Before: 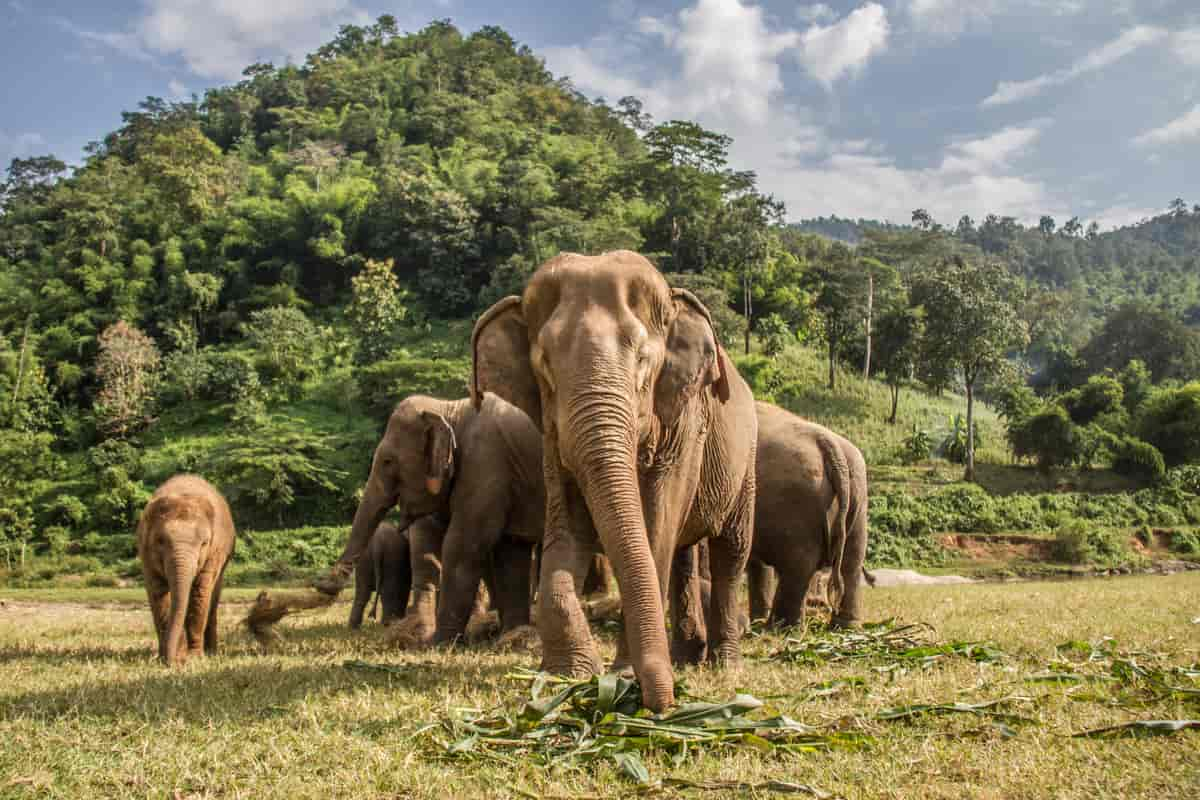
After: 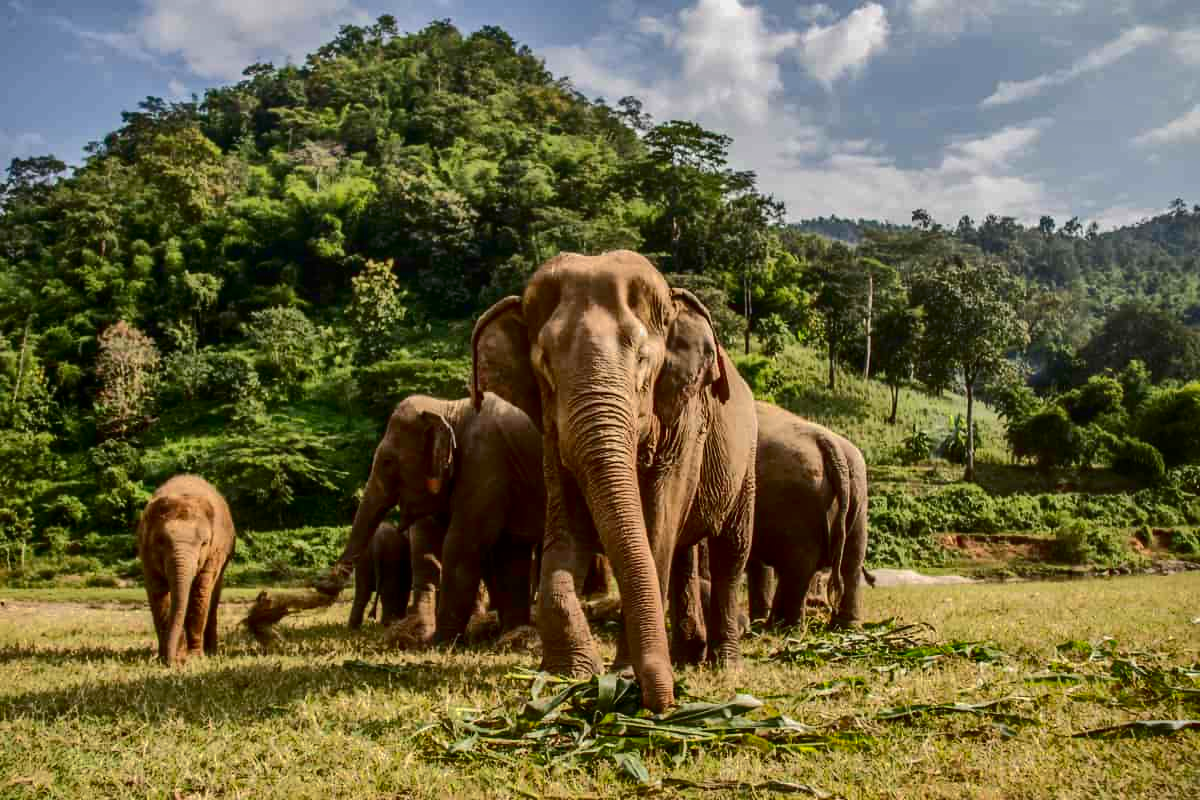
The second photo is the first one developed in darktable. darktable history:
shadows and highlights: shadows 40.03, highlights -60.07
contrast brightness saturation: contrast 0.238, brightness -0.228, saturation 0.149
